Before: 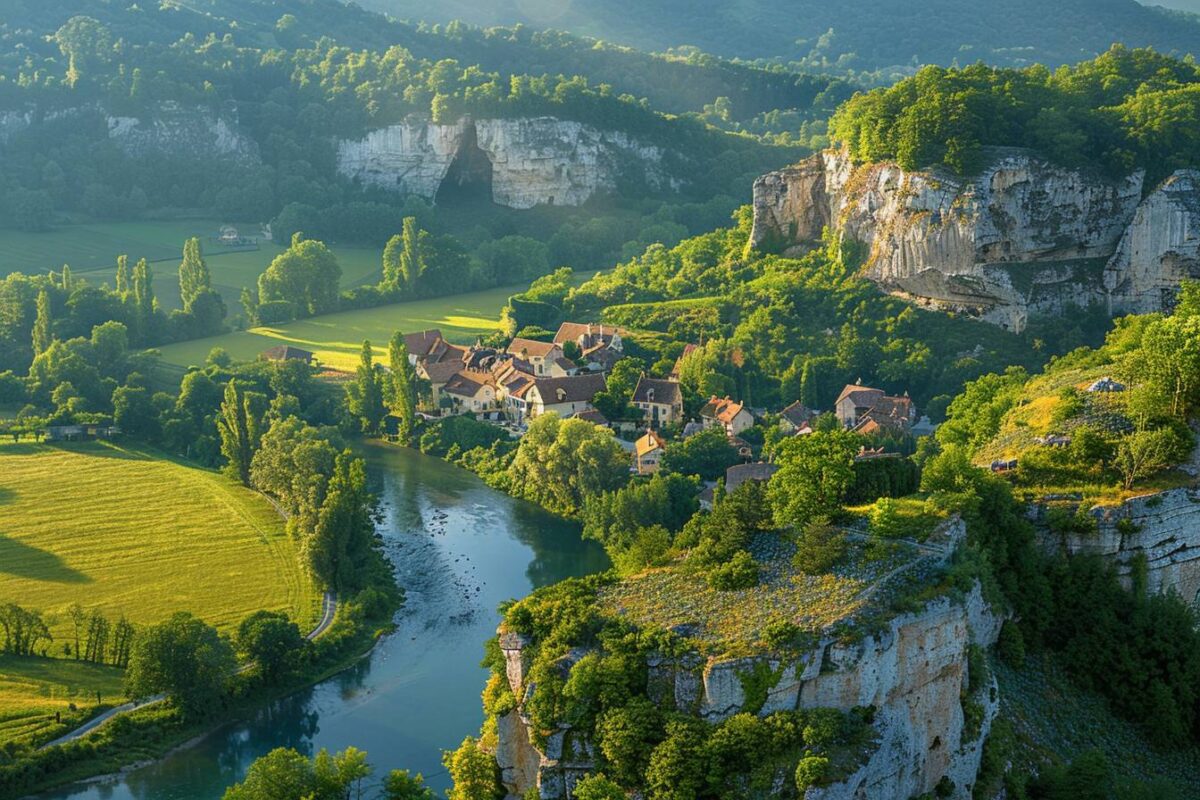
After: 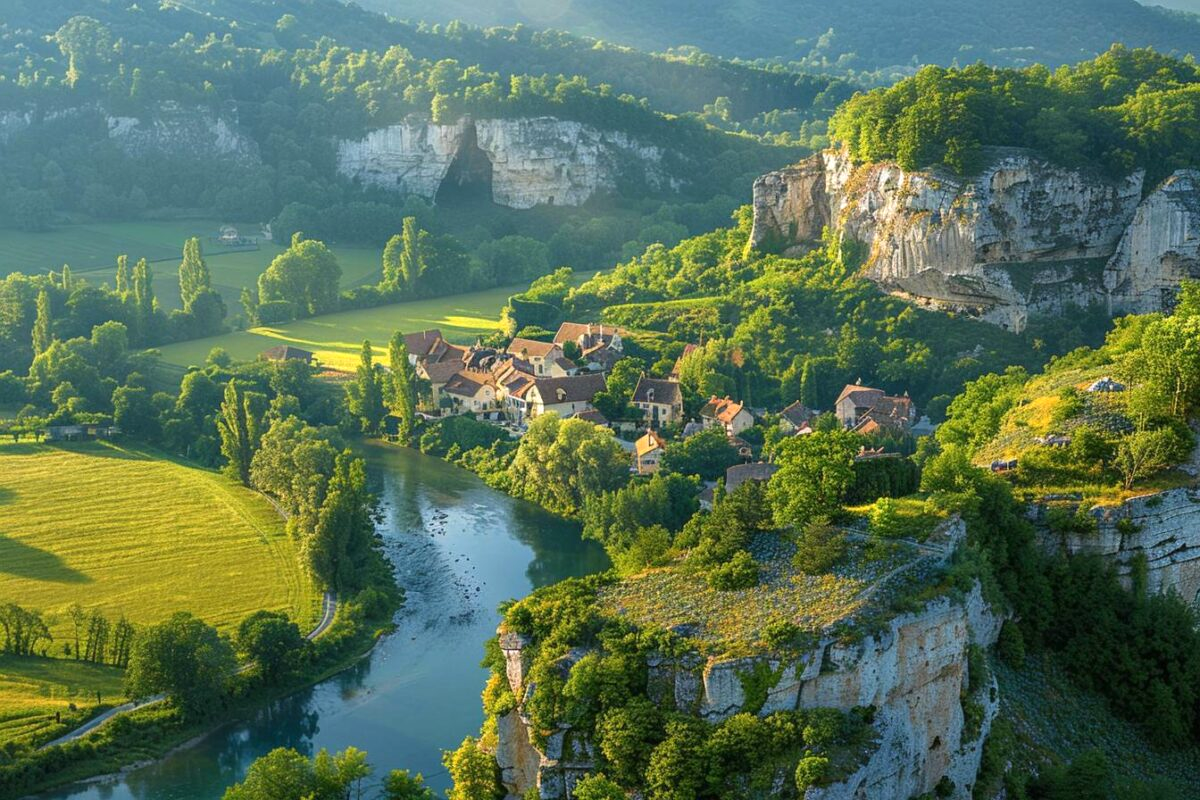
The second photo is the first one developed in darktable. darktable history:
exposure: exposure 0.252 EV, compensate highlight preservation false
